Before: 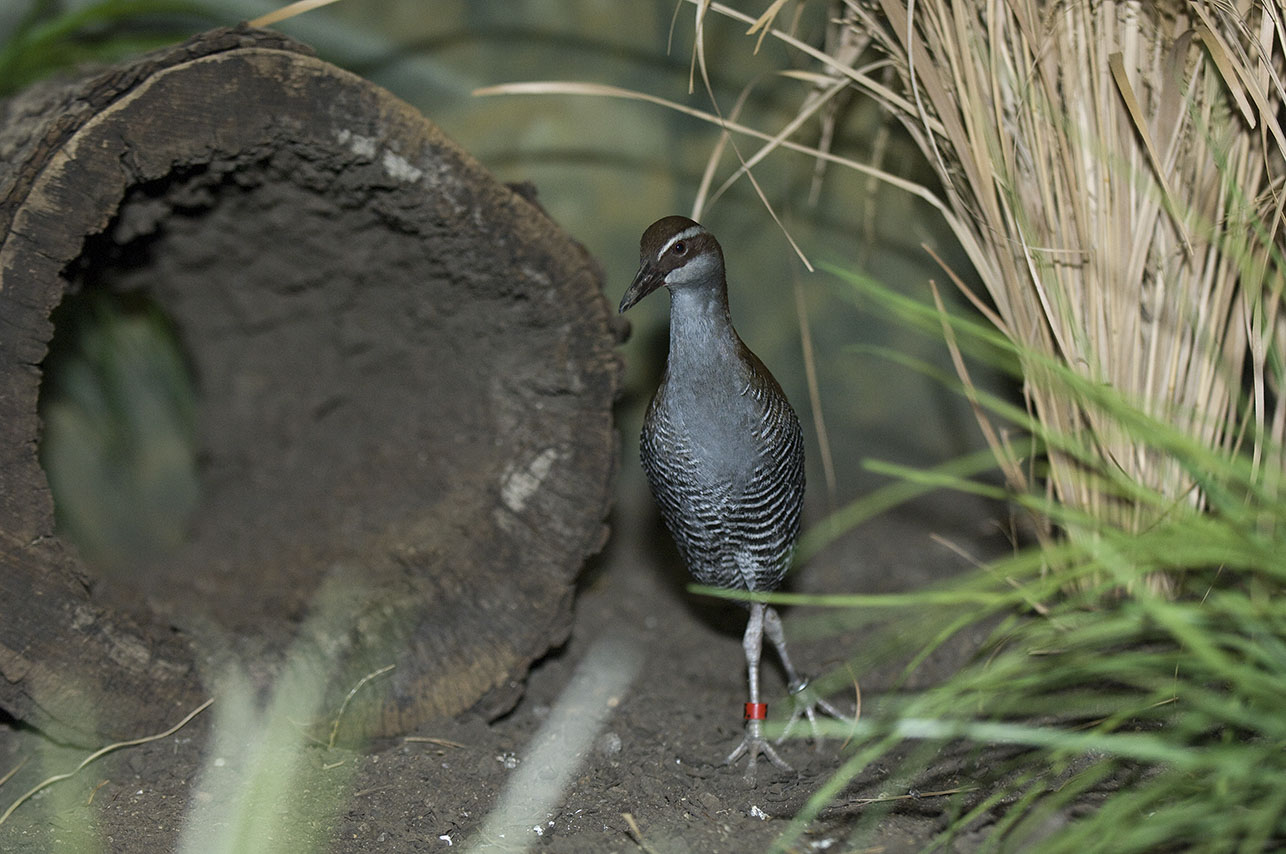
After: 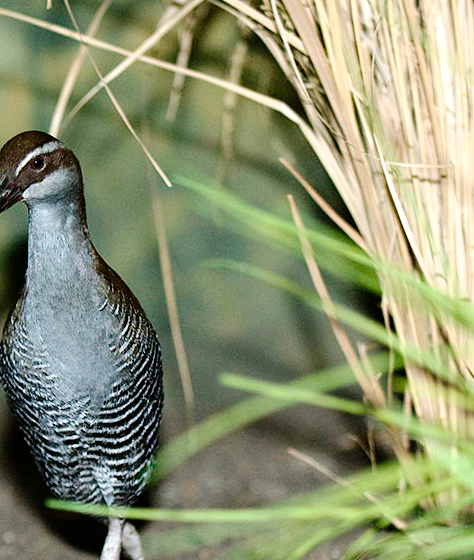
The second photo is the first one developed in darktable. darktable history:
white balance: red 1.009, blue 0.985
crop and rotate: left 49.936%, top 10.094%, right 13.136%, bottom 24.256%
exposure: exposure 0.77 EV, compensate highlight preservation false
tone curve: curves: ch0 [(0, 0) (0.003, 0) (0.011, 0.001) (0.025, 0.003) (0.044, 0.005) (0.069, 0.012) (0.1, 0.023) (0.136, 0.039) (0.177, 0.088) (0.224, 0.15) (0.277, 0.24) (0.335, 0.337) (0.399, 0.437) (0.468, 0.535) (0.543, 0.629) (0.623, 0.71) (0.709, 0.782) (0.801, 0.856) (0.898, 0.94) (1, 1)], preserve colors none
